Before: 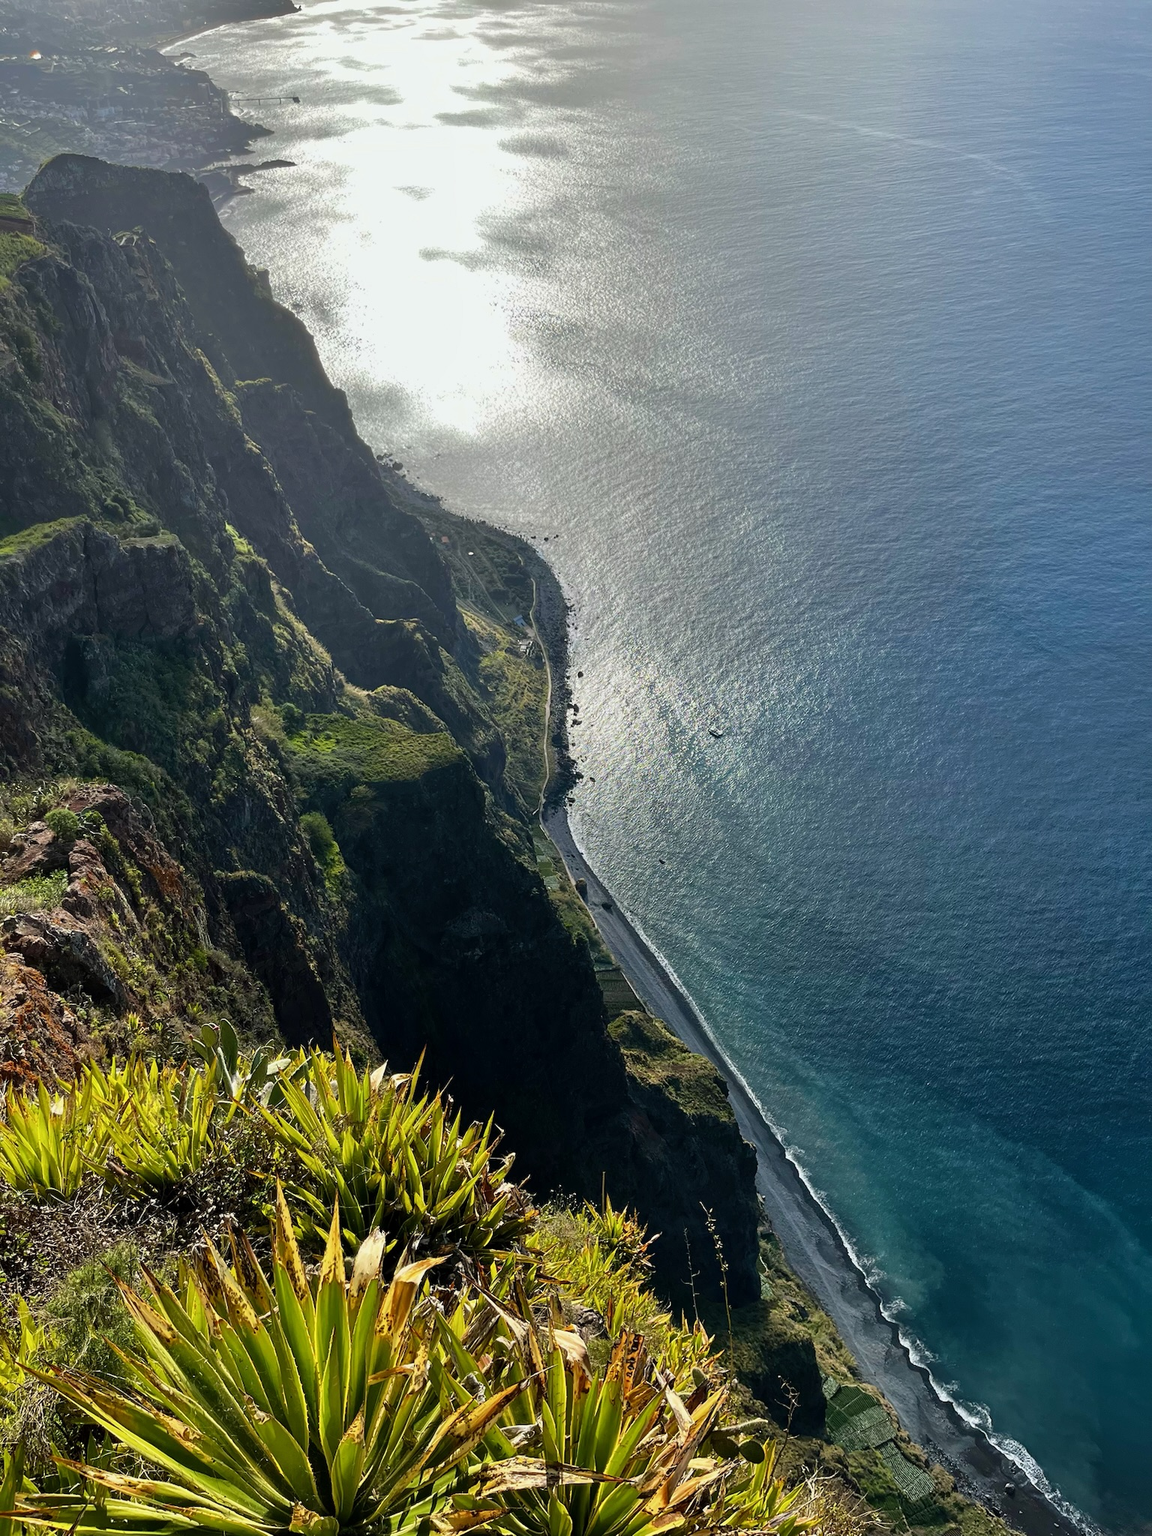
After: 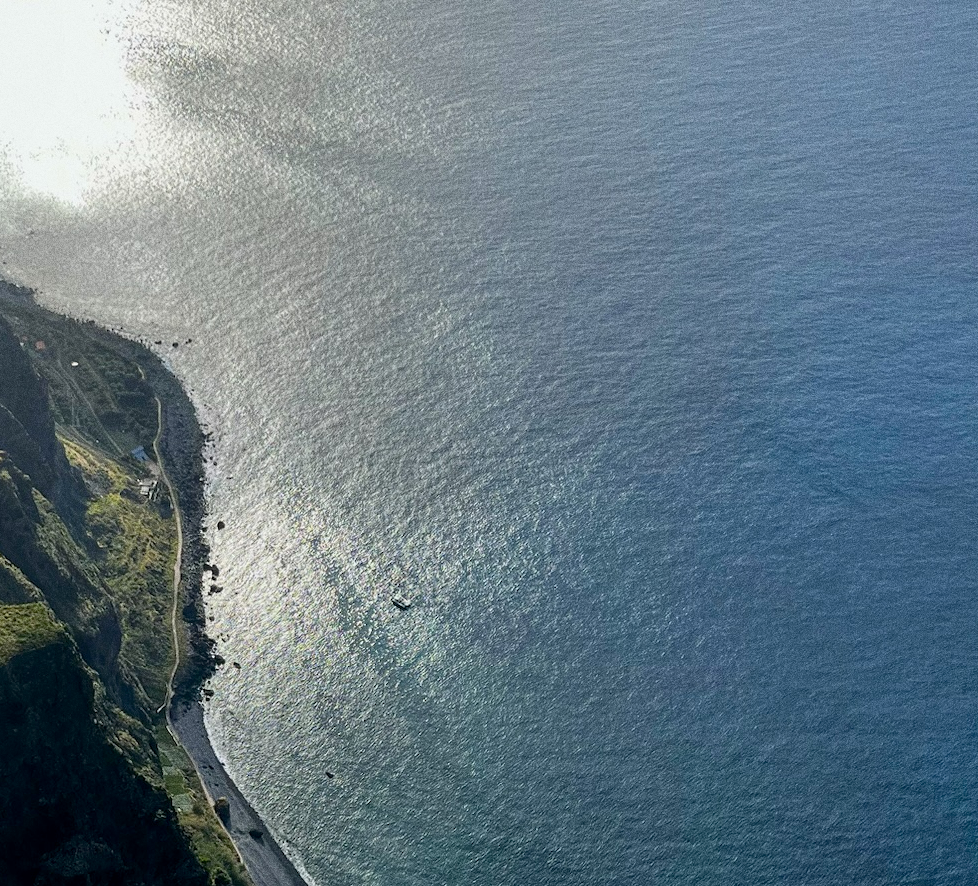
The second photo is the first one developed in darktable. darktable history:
grain: coarseness 0.09 ISO, strength 40%
crop: left 36.005%, top 18.293%, right 0.31%, bottom 38.444%
